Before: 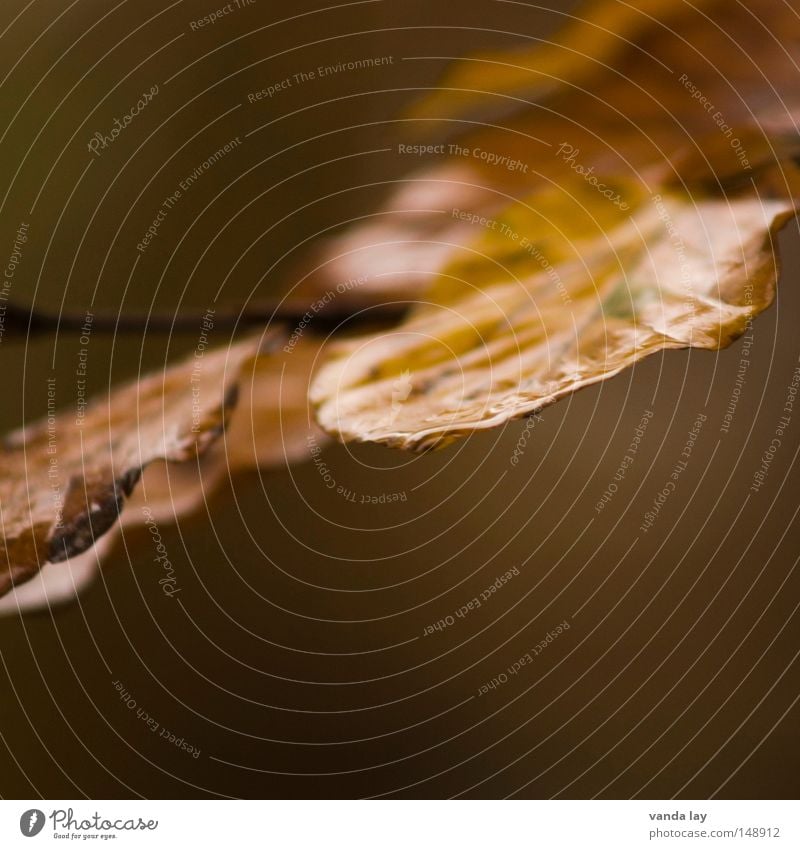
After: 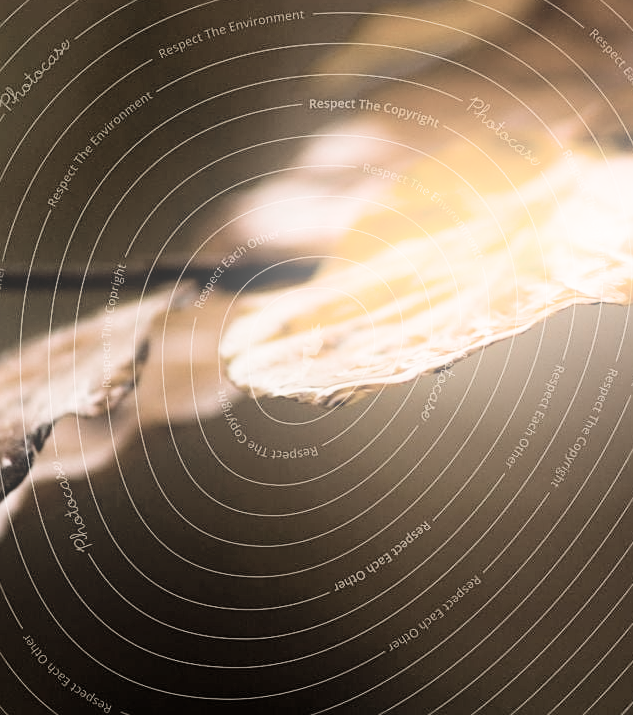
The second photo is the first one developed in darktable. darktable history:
filmic rgb: black relative exposure -5 EV, hardness 2.88, contrast 1.3, highlights saturation mix -30%
color zones: curves: ch0 [(0, 0.6) (0.129, 0.508) (0.193, 0.483) (0.429, 0.5) (0.571, 0.5) (0.714, 0.5) (0.857, 0.5) (1, 0.6)]; ch1 [(0, 0.481) (0.112, 0.245) (0.213, 0.223) (0.429, 0.233) (0.571, 0.231) (0.683, 0.242) (0.857, 0.296) (1, 0.481)]
sharpen: on, module defaults
shadows and highlights: shadows -21.3, highlights 100, soften with gaussian
crop: left 11.225%, top 5.381%, right 9.565%, bottom 10.314%
bloom: threshold 82.5%, strength 16.25%
exposure: exposure 1.2 EV, compensate highlight preservation false
